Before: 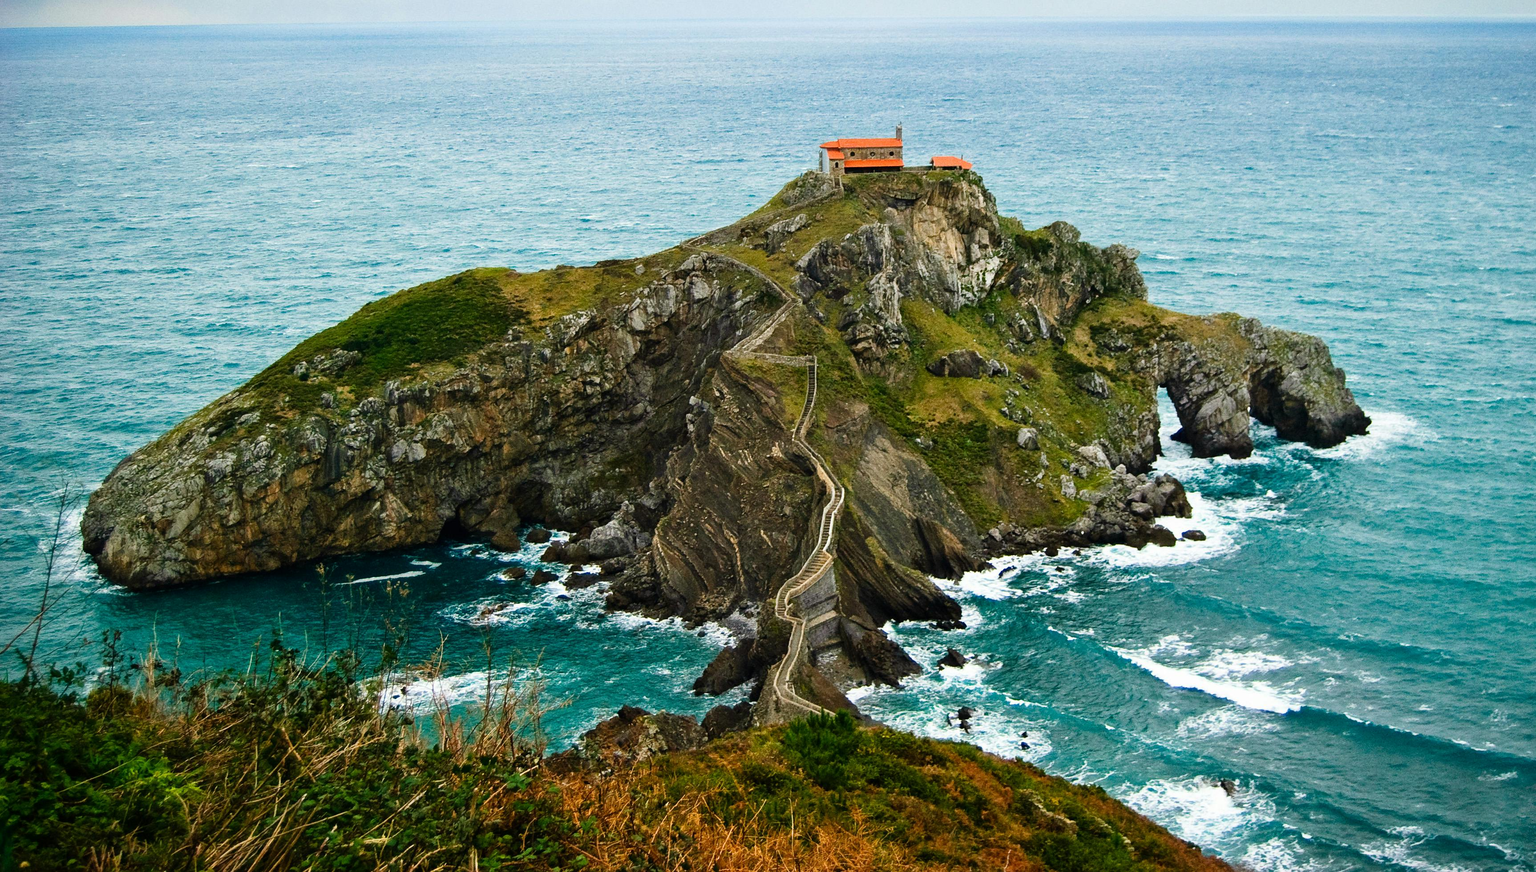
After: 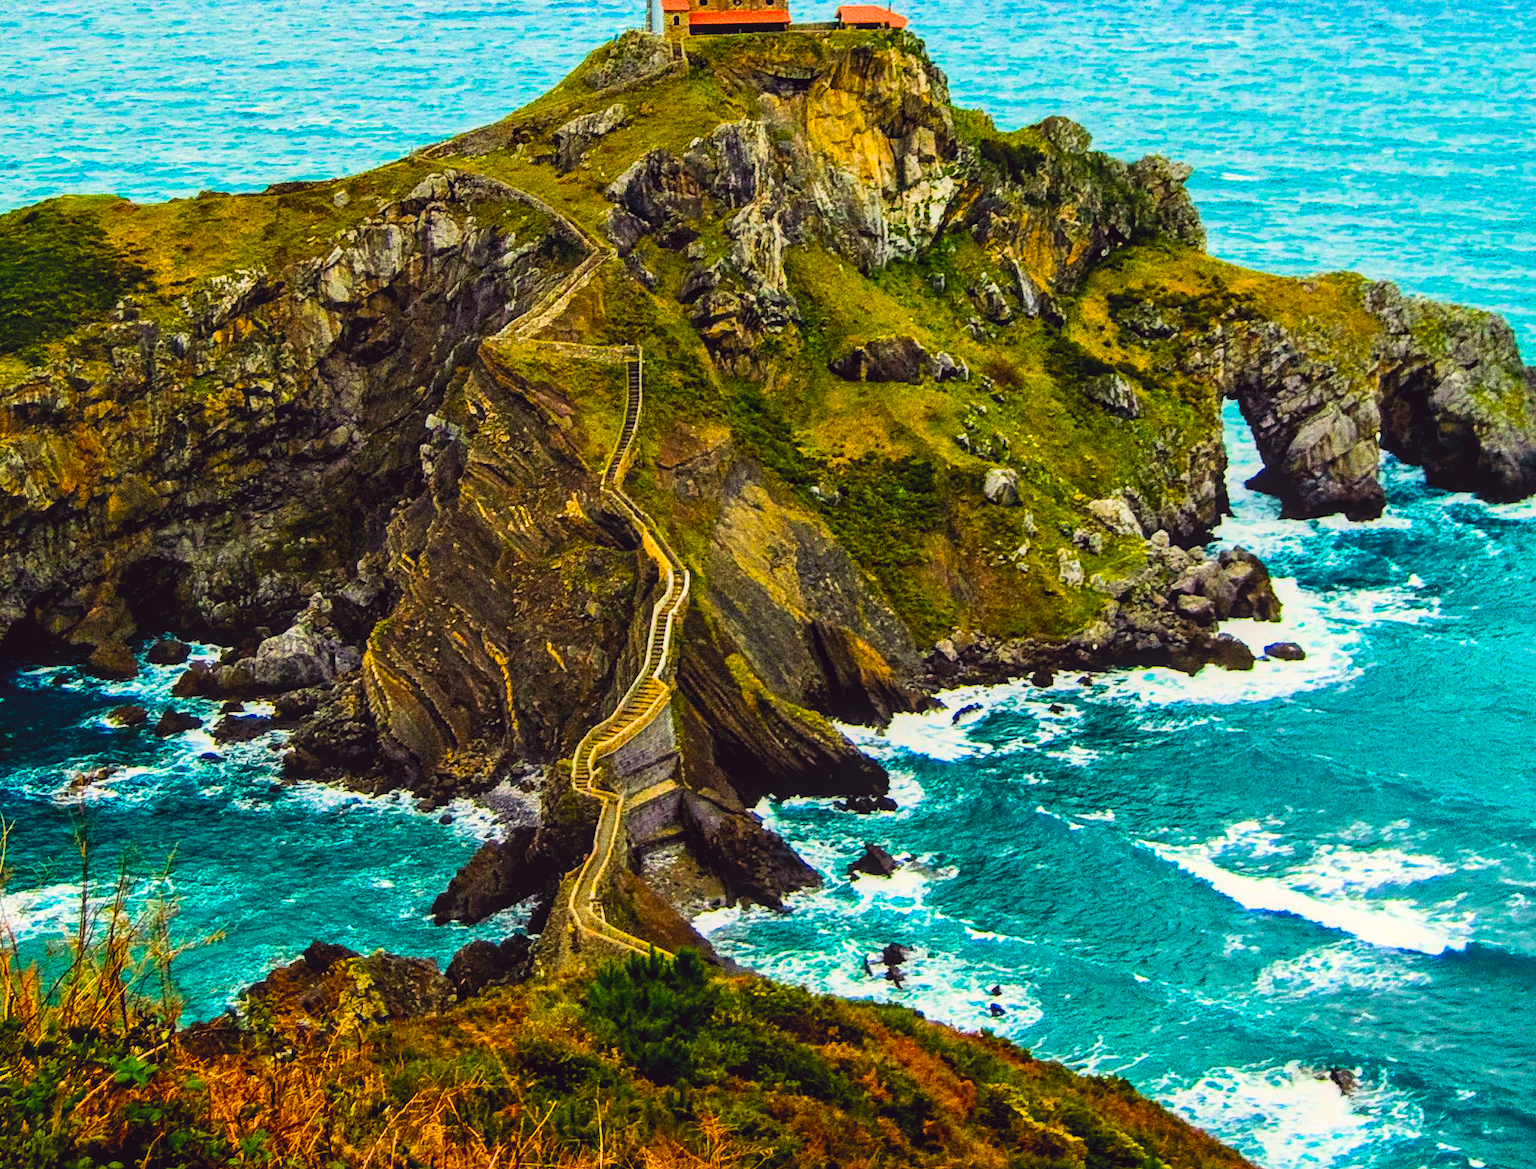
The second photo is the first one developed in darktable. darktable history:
contrast brightness saturation: contrast 0.078, saturation 0.2
crop and rotate: left 28.624%, top 17.577%, right 12.651%, bottom 3.635%
exposure: black level correction 0.007, exposure 0.156 EV, compensate highlight preservation false
local contrast: on, module defaults
color balance rgb: shadows lift › chroma 6.203%, shadows lift › hue 303.38°, power › hue 71.33°, highlights gain › chroma 2.05%, highlights gain › hue 74.09°, global offset › luminance 1.529%, linear chroma grading › shadows -39.414%, linear chroma grading › highlights 41.104%, linear chroma grading › global chroma 44.936%, linear chroma grading › mid-tones -29.72%, perceptual saturation grading › global saturation 30.874%, perceptual brilliance grading › global brilliance 1.731%, perceptual brilliance grading › highlights 7.956%, perceptual brilliance grading › shadows -4.21%, global vibrance 9.282%
filmic rgb: middle gray luminance 18.21%, black relative exposure -11.1 EV, white relative exposure 3.74 EV, target black luminance 0%, hardness 5.85, latitude 58.04%, contrast 0.965, shadows ↔ highlights balance 49.54%
